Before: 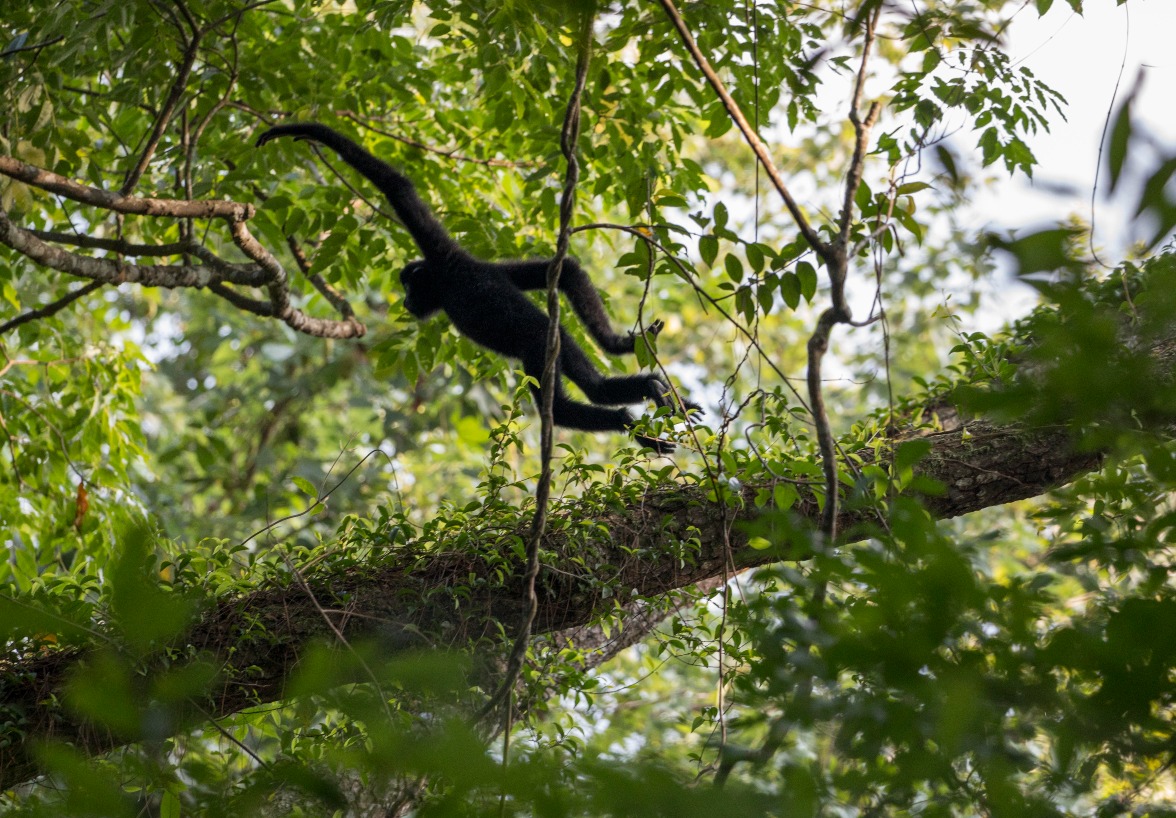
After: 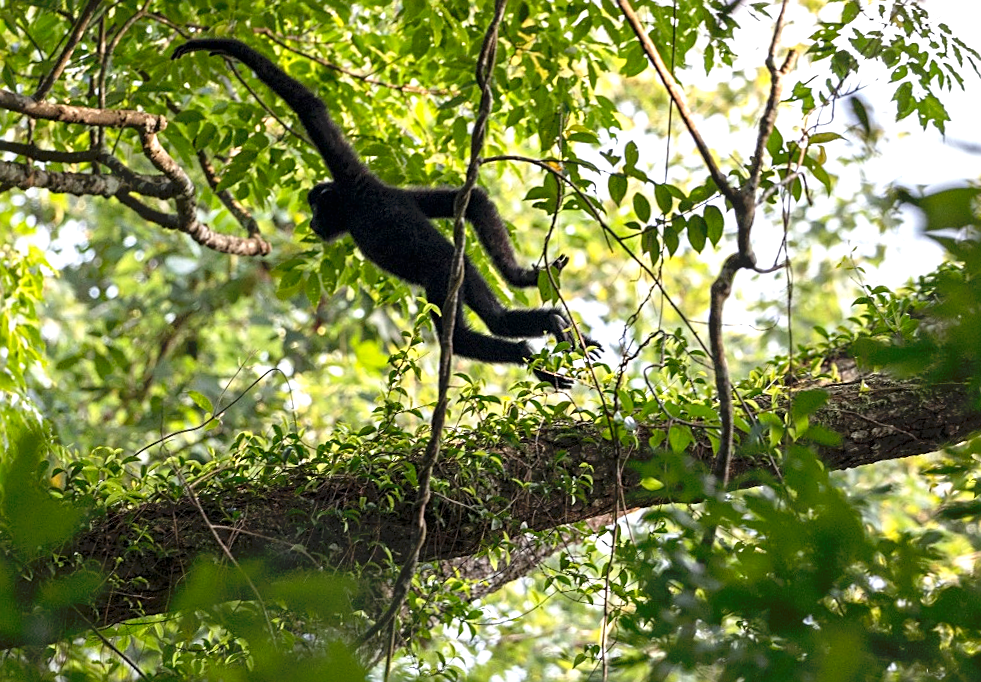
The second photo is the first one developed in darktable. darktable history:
crop and rotate: angle -3.27°, left 5.211%, top 5.211%, right 4.607%, bottom 4.607%
sharpen: on, module defaults
exposure: black level correction 0, exposure 0.7 EV, compensate highlight preservation false
tone curve: curves: ch0 [(0, 0) (0.003, 0.004) (0.011, 0.005) (0.025, 0.014) (0.044, 0.037) (0.069, 0.059) (0.1, 0.096) (0.136, 0.116) (0.177, 0.133) (0.224, 0.177) (0.277, 0.255) (0.335, 0.319) (0.399, 0.385) (0.468, 0.457) (0.543, 0.545) (0.623, 0.621) (0.709, 0.705) (0.801, 0.801) (0.898, 0.901) (1, 1)], preserve colors none
